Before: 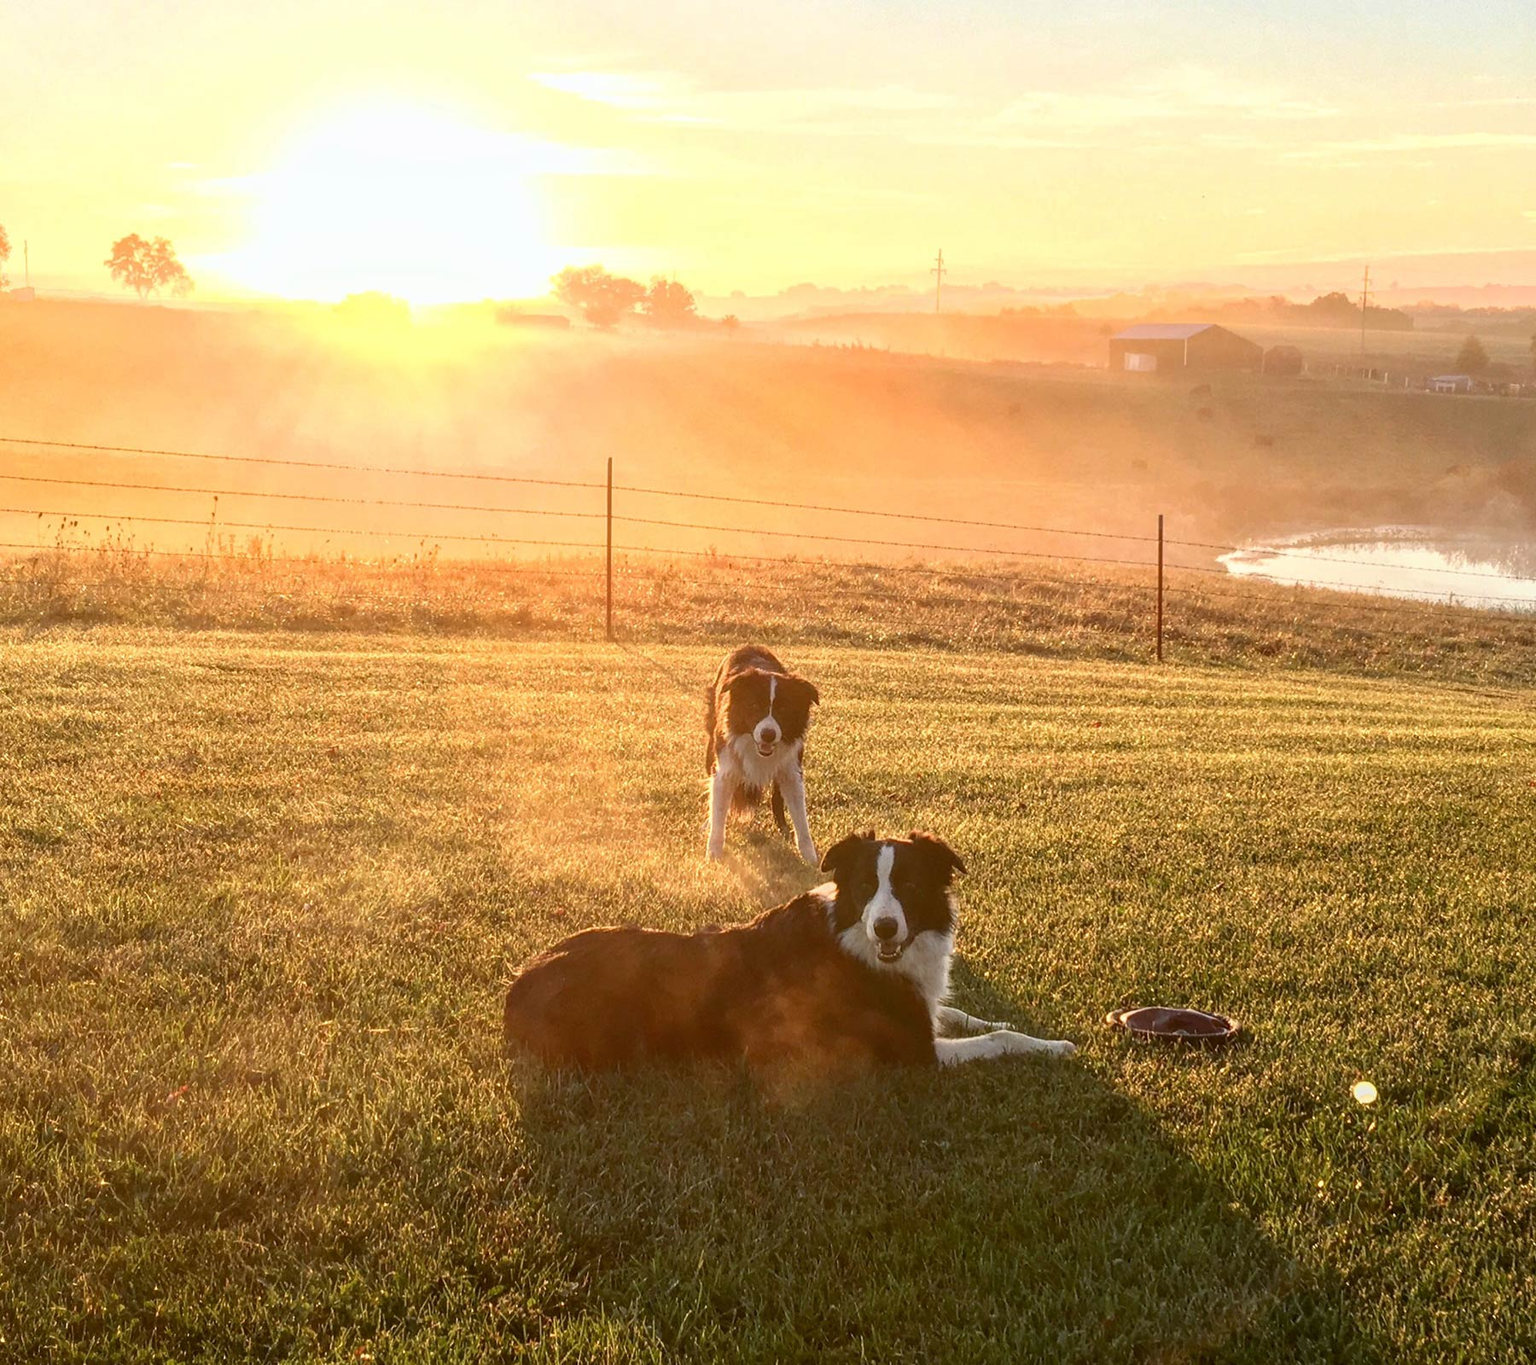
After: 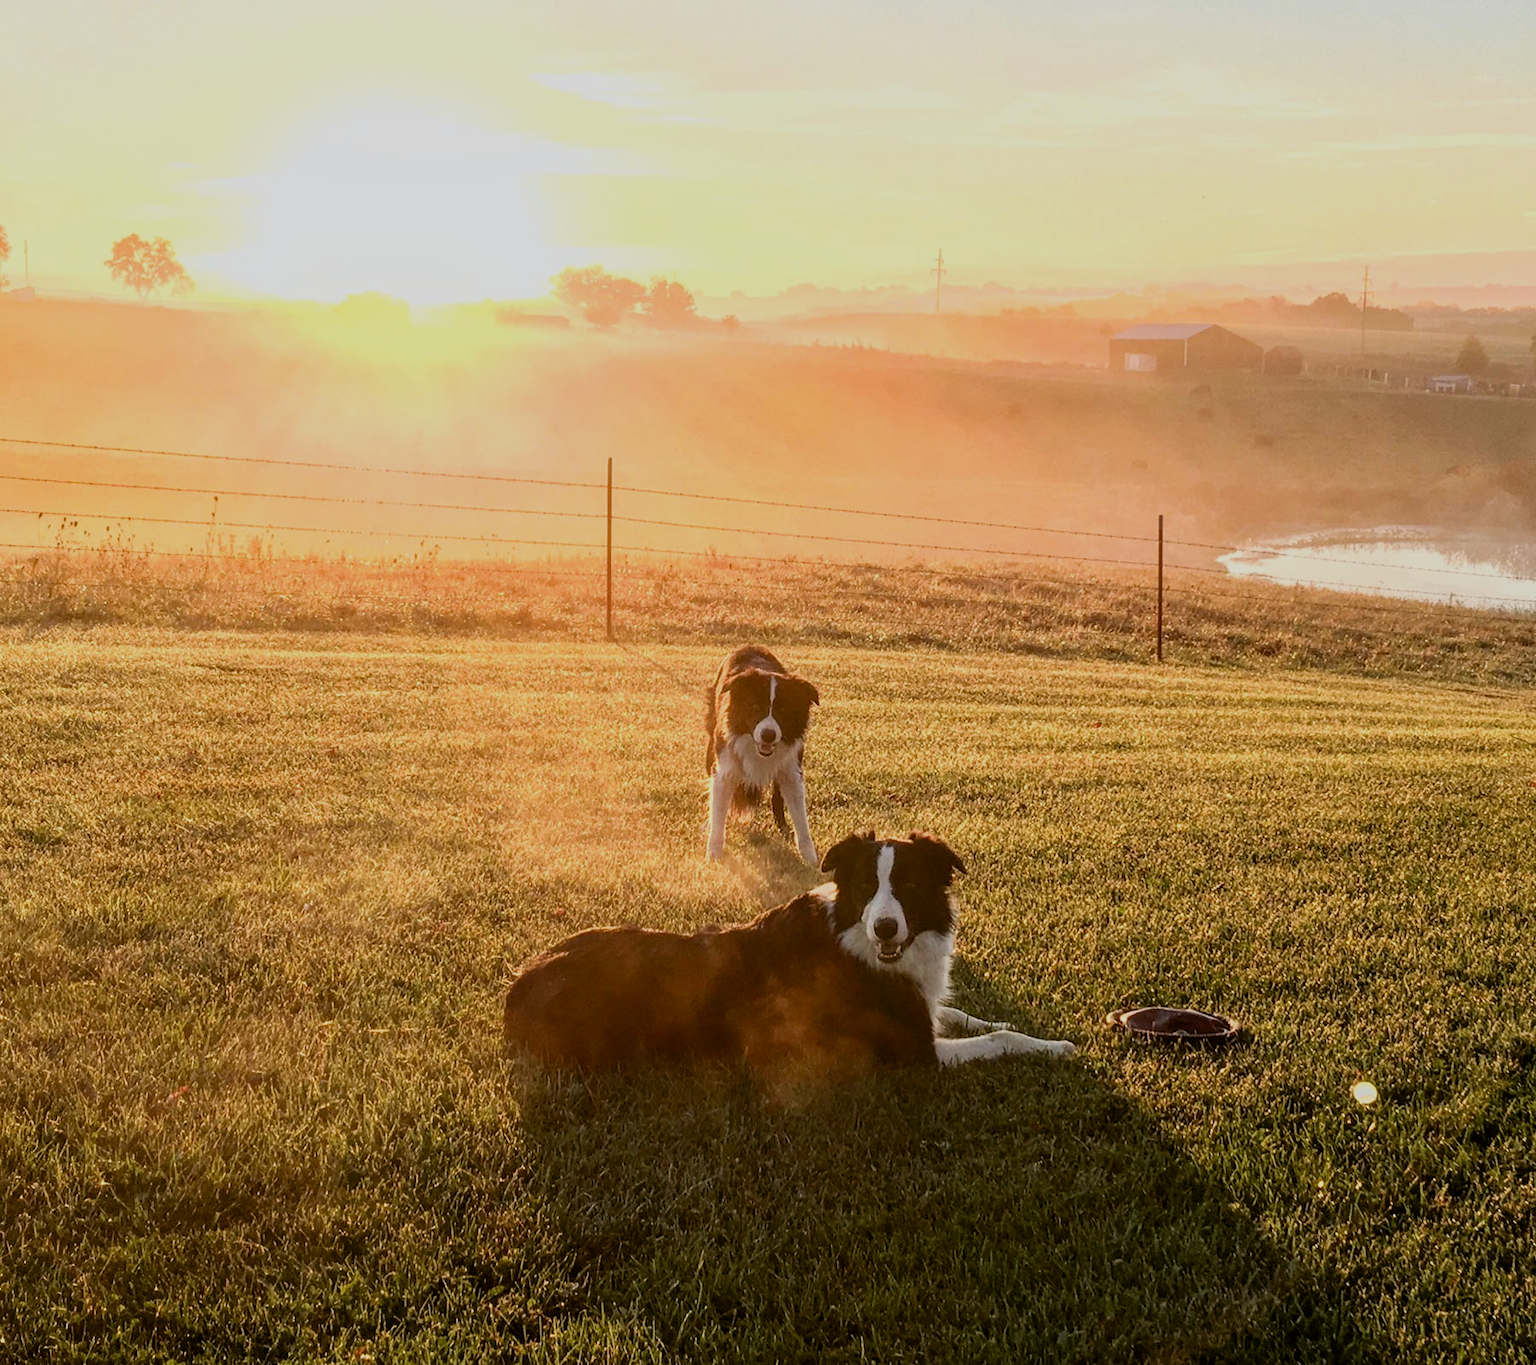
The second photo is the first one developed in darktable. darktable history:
filmic rgb: black relative exposure -7.65 EV, white relative exposure 3.98 EV, threshold 5.97 EV, hardness 4.01, contrast 1.1, highlights saturation mix -30.99%, enable highlight reconstruction true
exposure: black level correction 0.006, exposure -0.224 EV, compensate highlight preservation false
